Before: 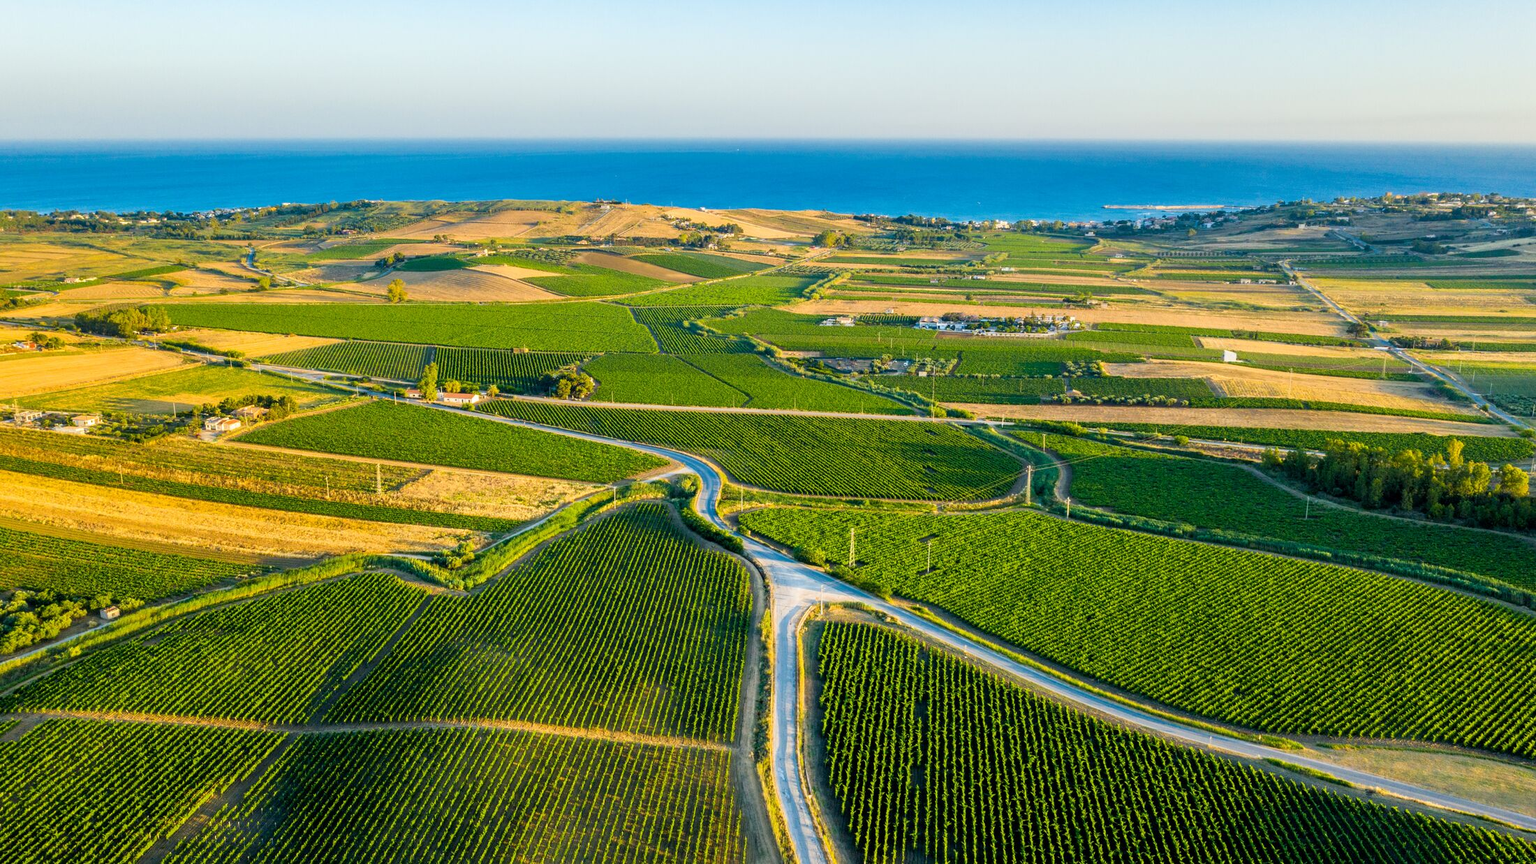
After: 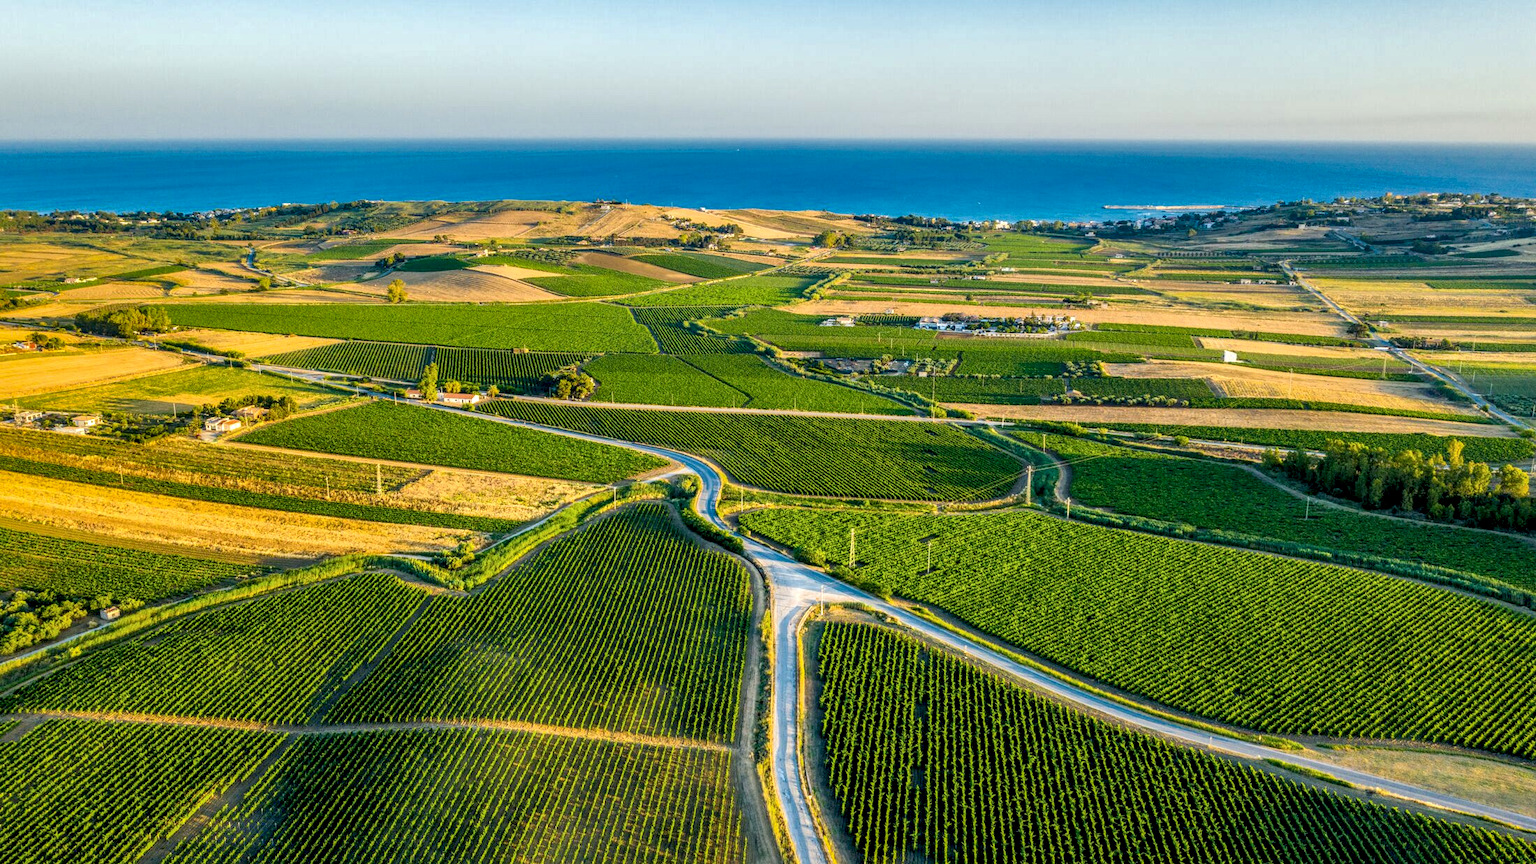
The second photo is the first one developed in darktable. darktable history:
shadows and highlights: on, module defaults
local contrast: highlights 26%, detail 150%
